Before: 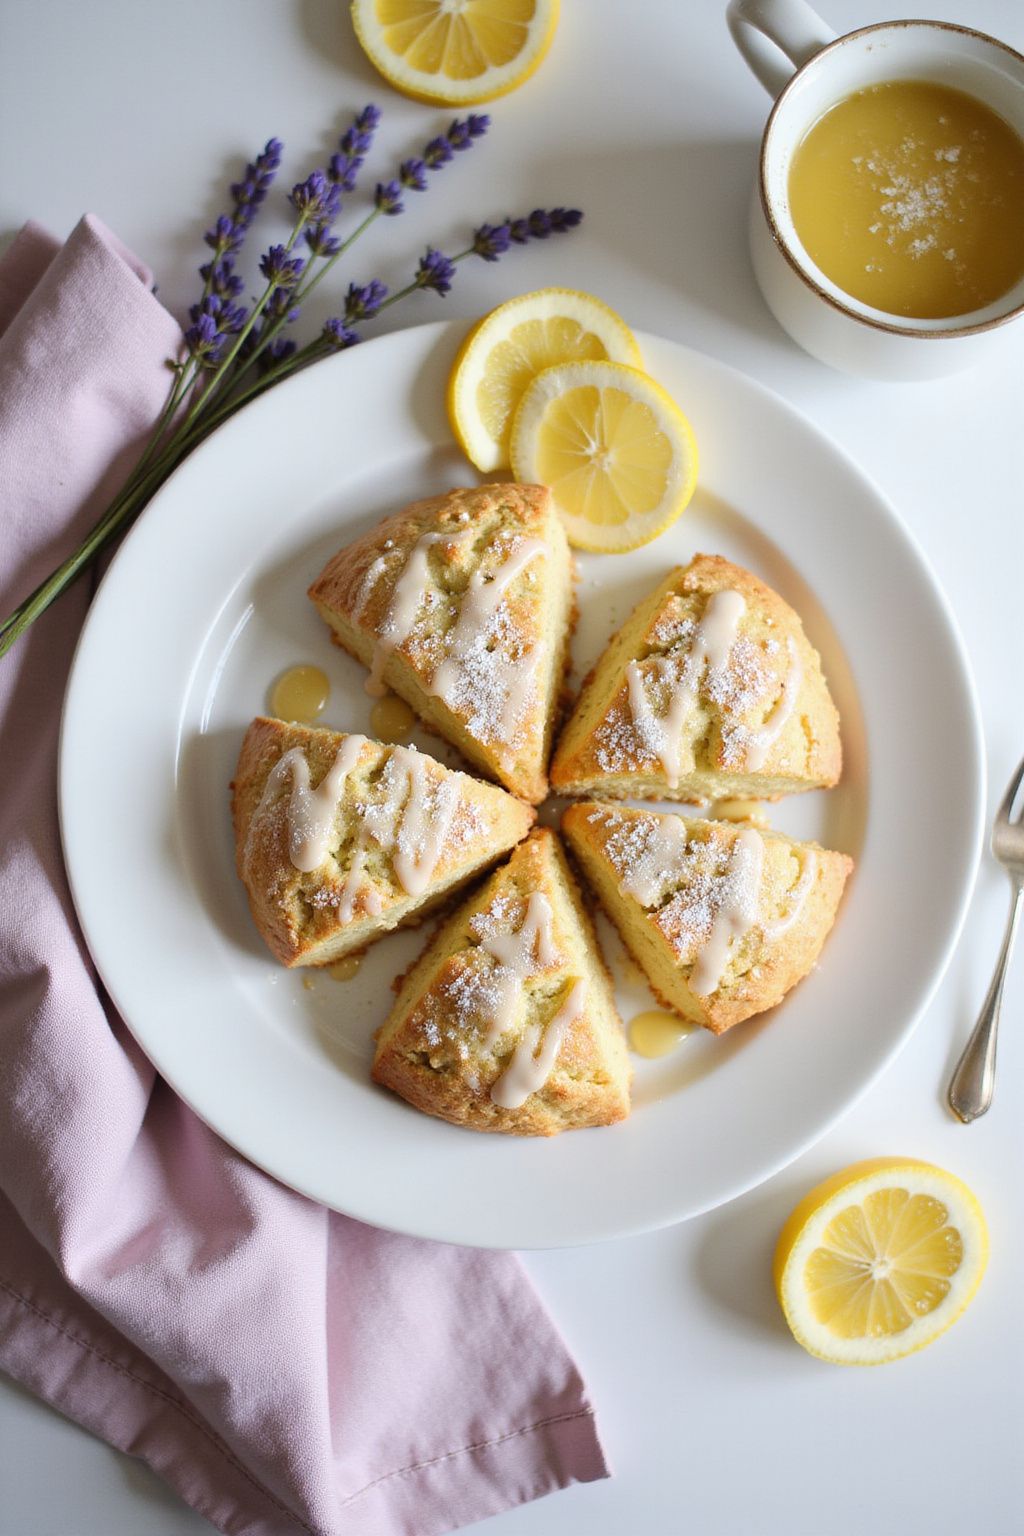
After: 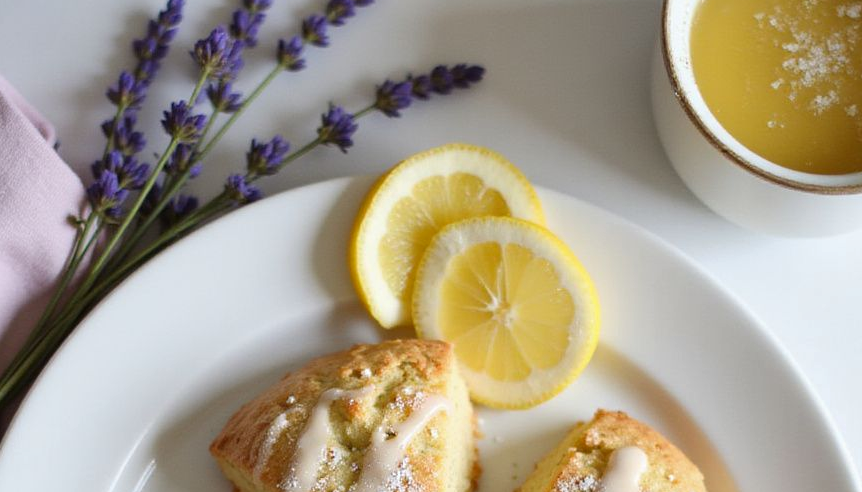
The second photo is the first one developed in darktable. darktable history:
shadows and highlights: radius 125.36, shadows 30.54, highlights -30.7, low approximation 0.01, soften with gaussian
crop and rotate: left 9.625%, top 9.42%, right 6.19%, bottom 58.51%
